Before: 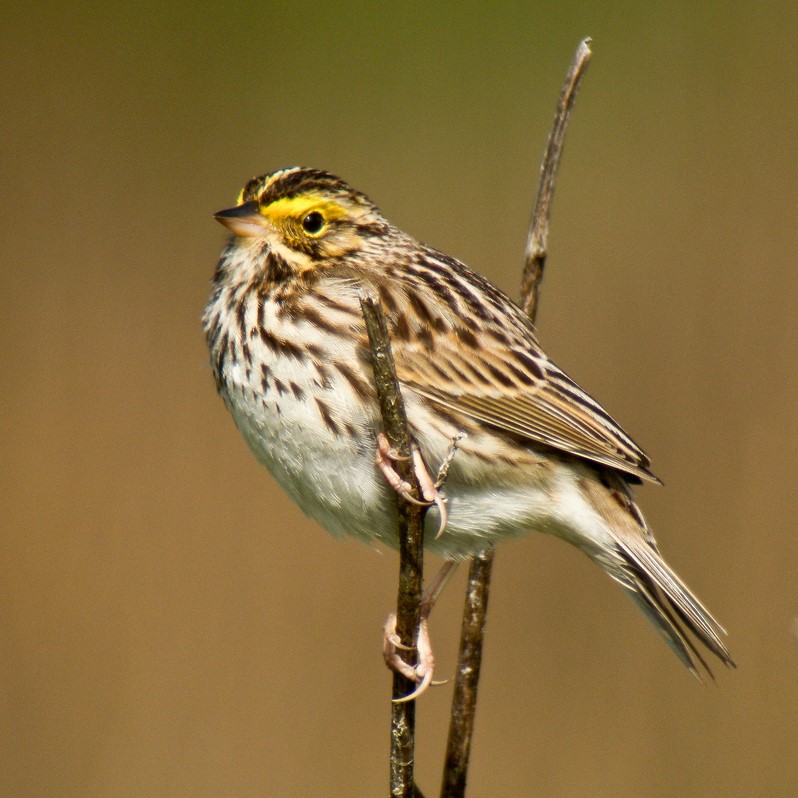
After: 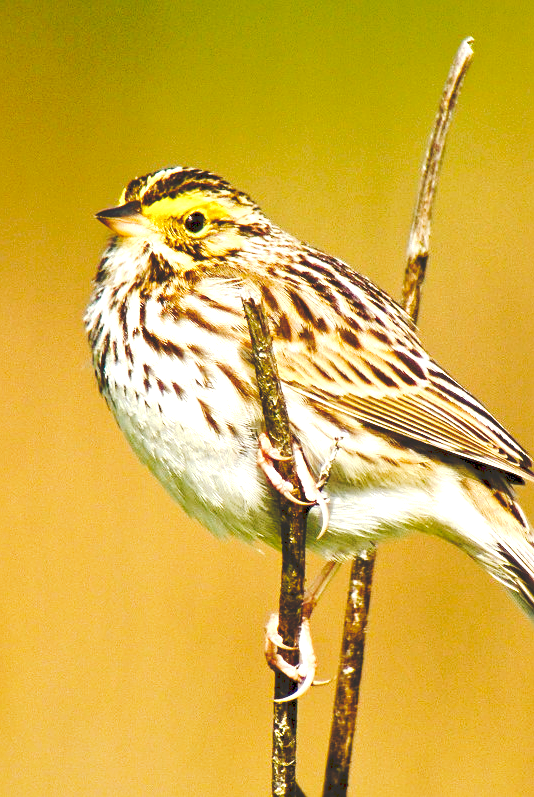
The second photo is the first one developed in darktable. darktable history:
exposure: black level correction 0, exposure 1.095 EV, compensate exposure bias true, compensate highlight preservation false
crop and rotate: left 14.889%, right 18.101%
tone curve: curves: ch0 [(0, 0) (0.003, 0.174) (0.011, 0.178) (0.025, 0.182) (0.044, 0.185) (0.069, 0.191) (0.1, 0.194) (0.136, 0.199) (0.177, 0.219) (0.224, 0.246) (0.277, 0.284) (0.335, 0.35) (0.399, 0.43) (0.468, 0.539) (0.543, 0.637) (0.623, 0.711) (0.709, 0.799) (0.801, 0.865) (0.898, 0.914) (1, 1)], preserve colors none
color balance rgb: linear chroma grading › global chroma 24.796%, perceptual saturation grading › global saturation 14.474%, perceptual saturation grading › highlights -24.77%, perceptual saturation grading › shadows 29.87%
sharpen: on, module defaults
